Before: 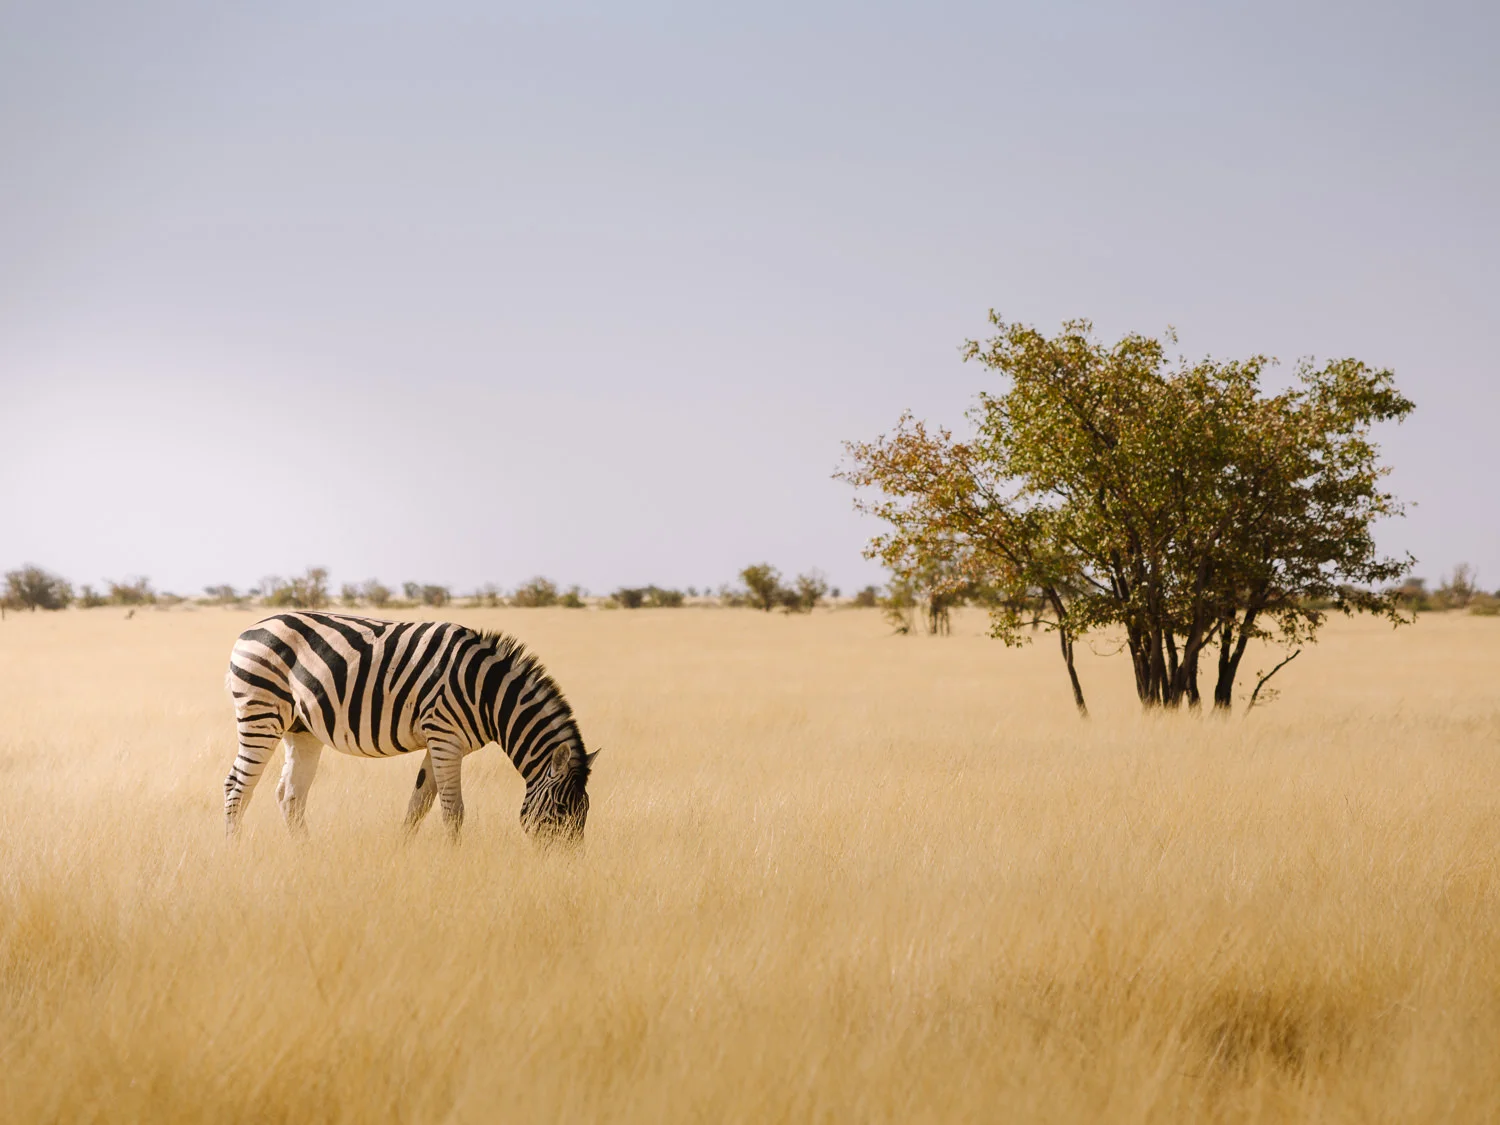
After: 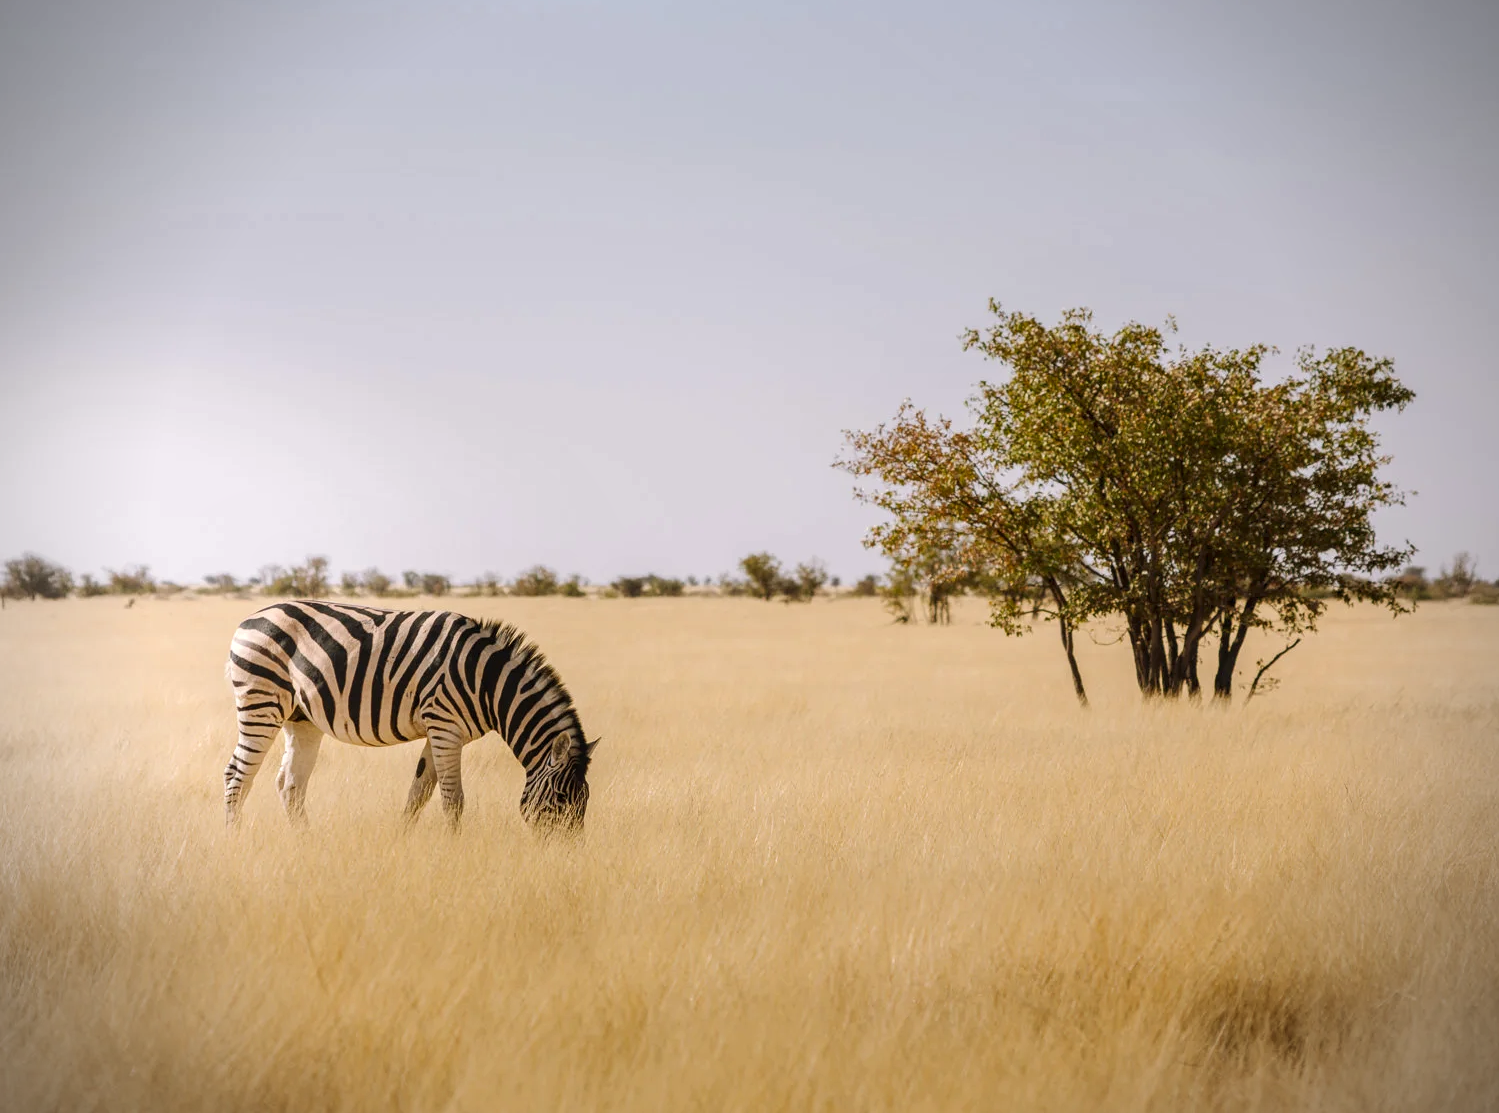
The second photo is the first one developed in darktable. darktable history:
vignetting: on, module defaults
local contrast: on, module defaults
crop: top 1.049%, right 0.001%
